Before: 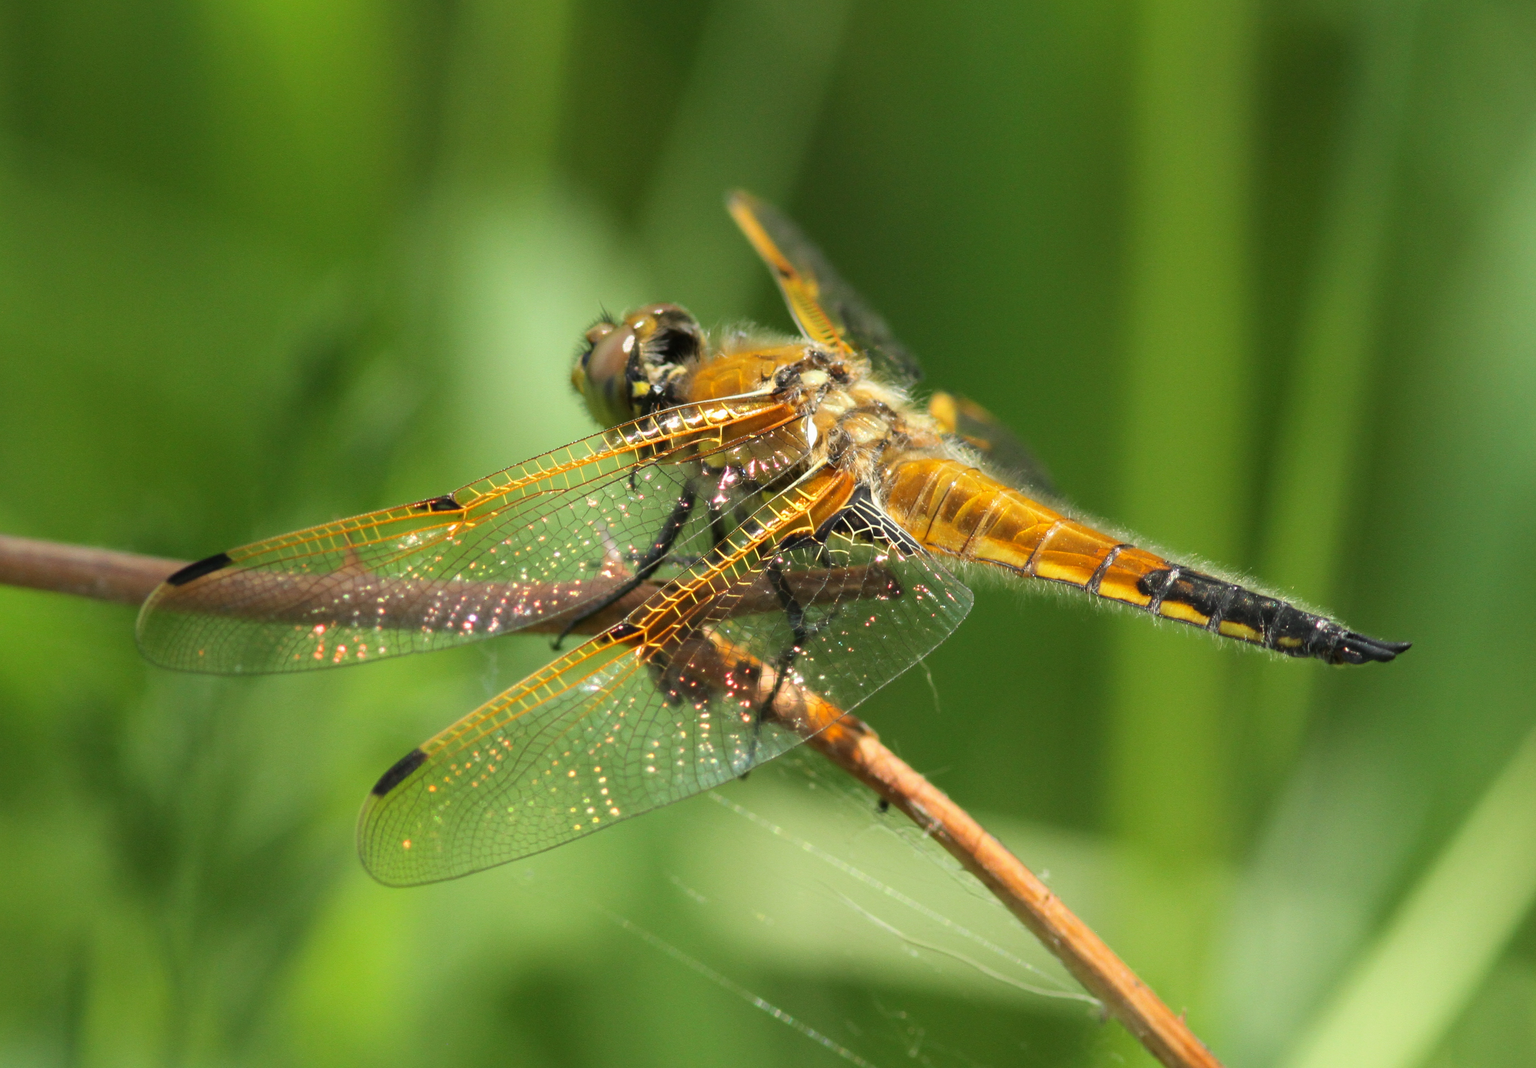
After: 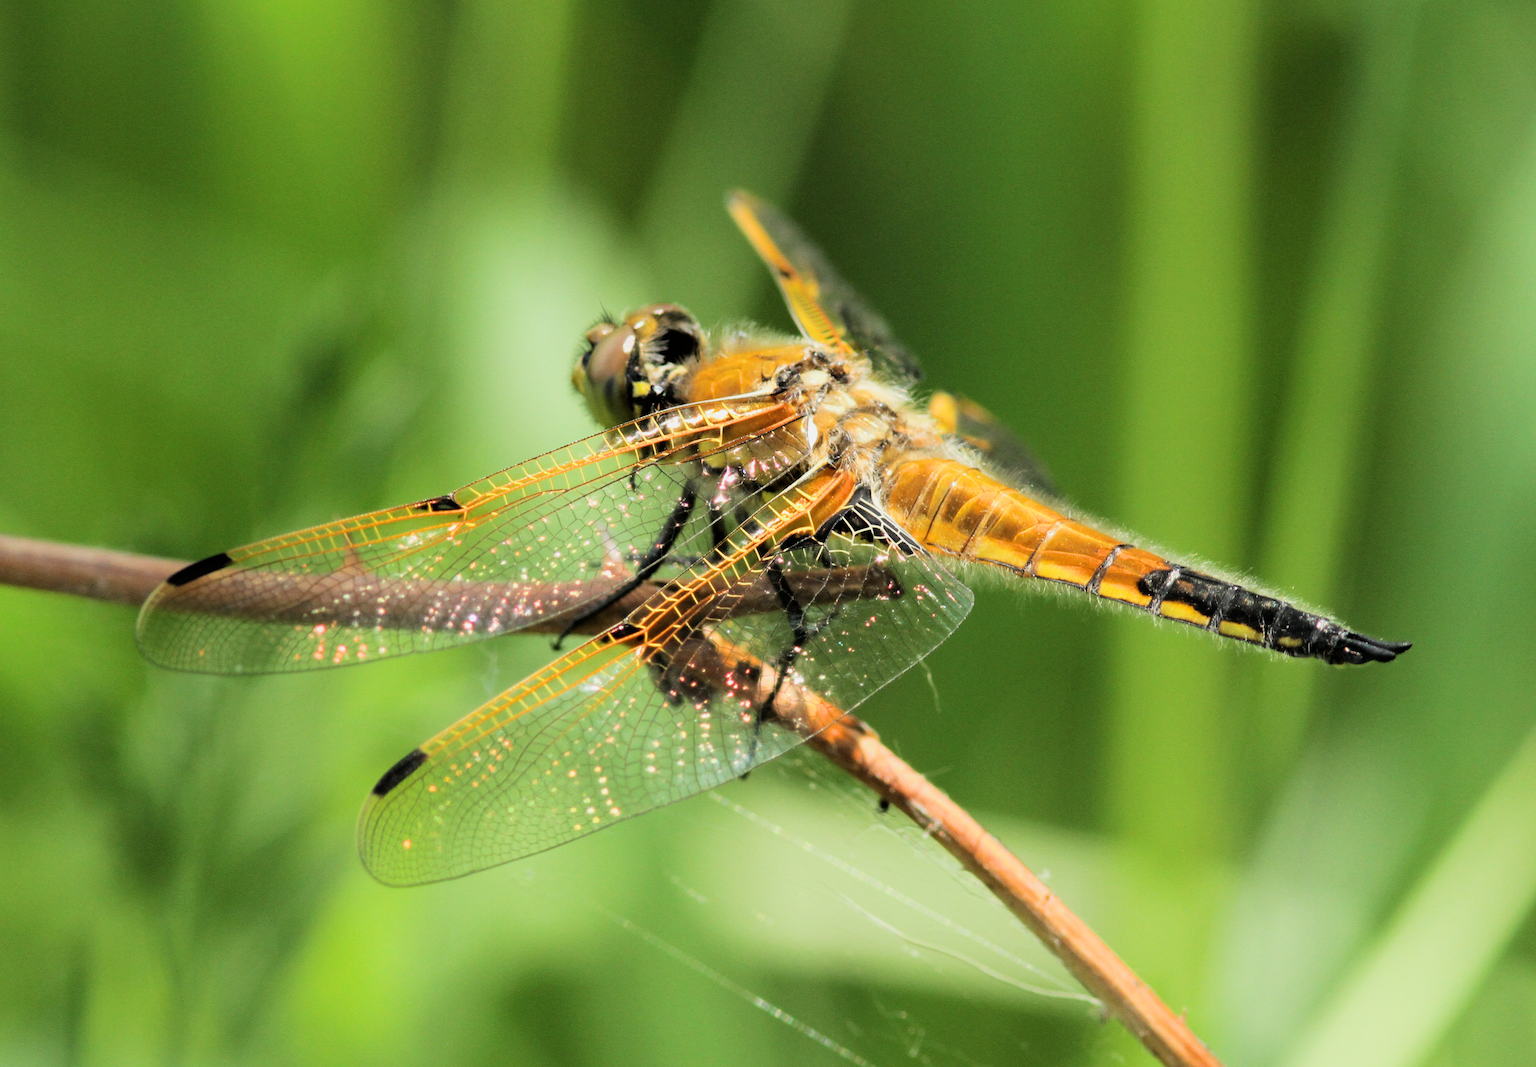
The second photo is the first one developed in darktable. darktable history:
filmic rgb: black relative exposure -5 EV, hardness 2.88, contrast 1.3, highlights saturation mix -30%
exposure: black level correction 0, exposure 0.5 EV, compensate highlight preservation false
